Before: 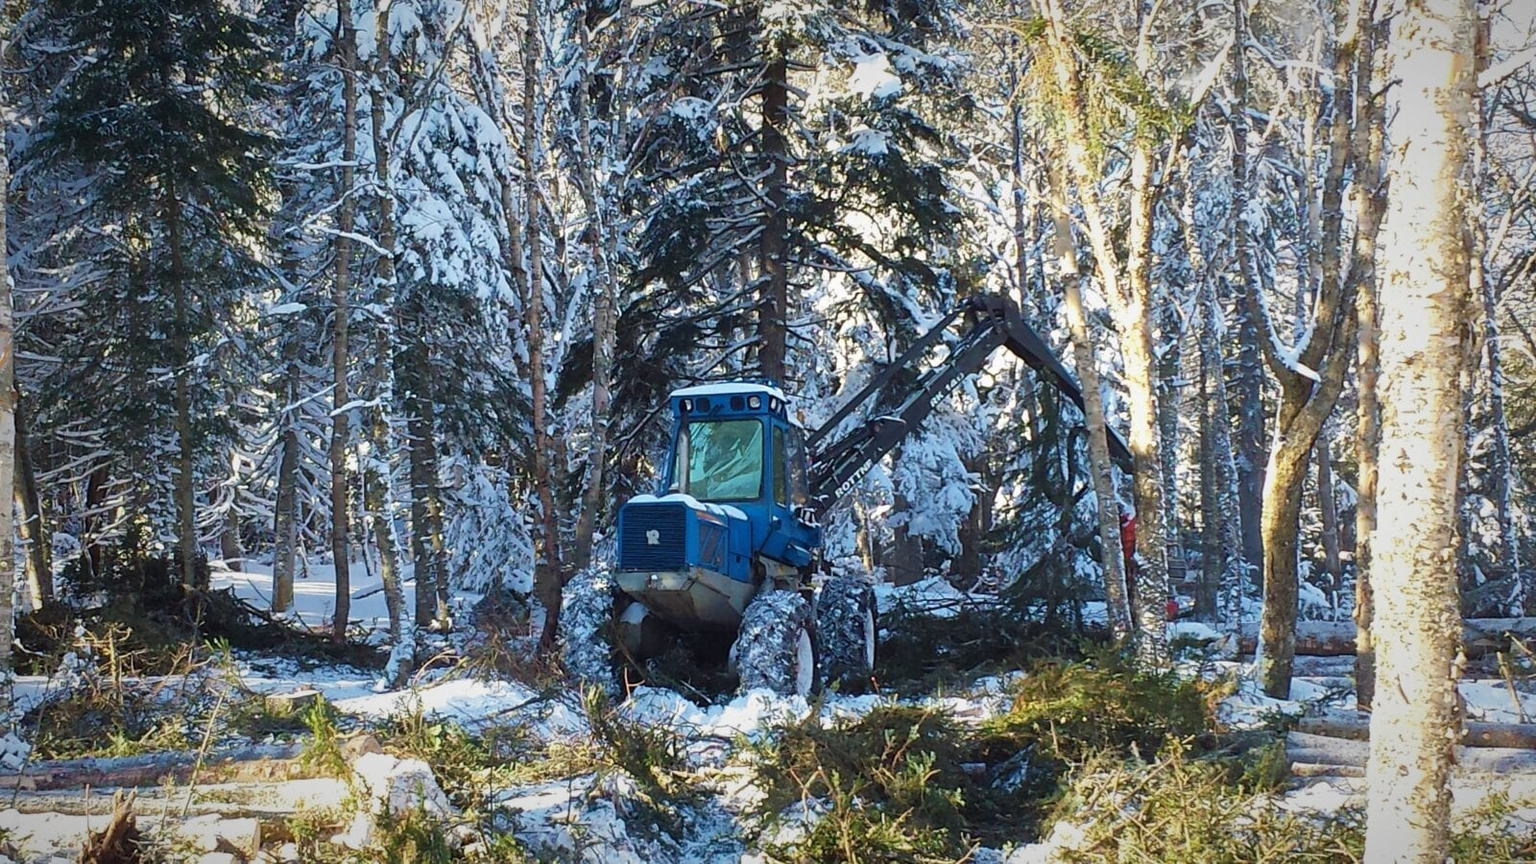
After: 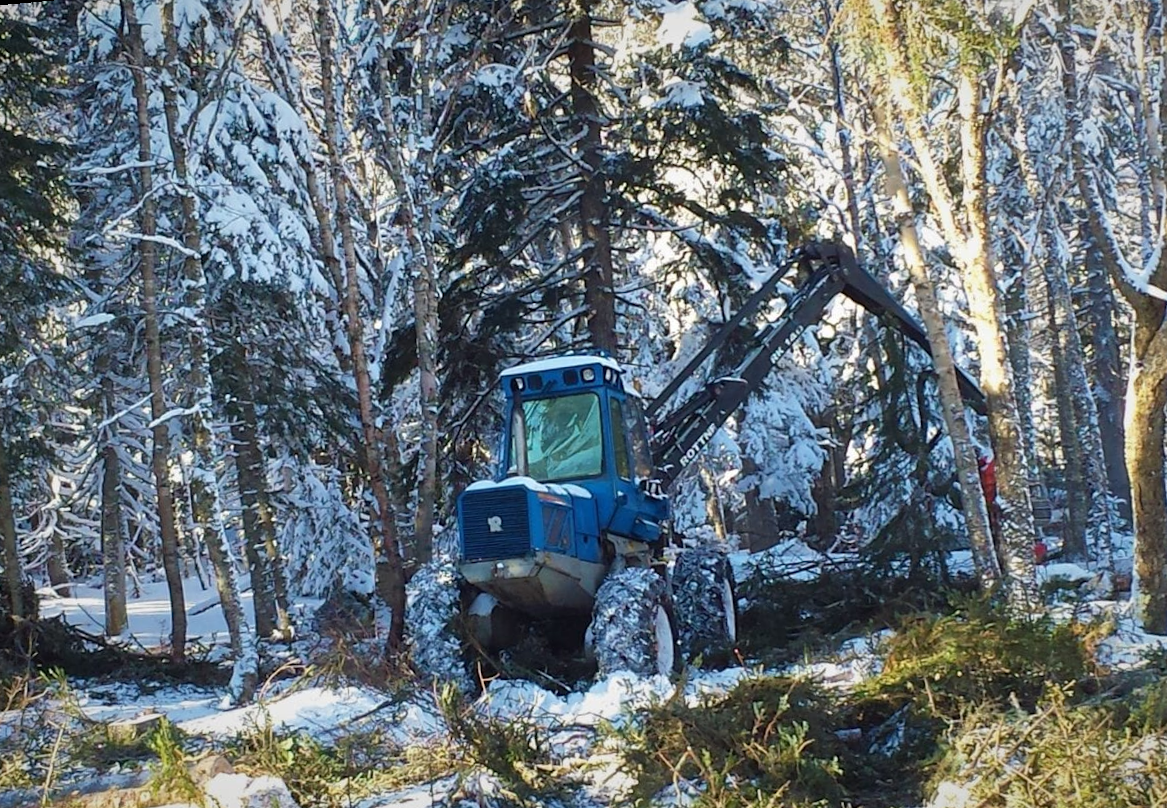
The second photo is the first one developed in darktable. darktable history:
rotate and perspective: rotation -5°, crop left 0.05, crop right 0.952, crop top 0.11, crop bottom 0.89
crop: left 9.88%, right 12.664%
